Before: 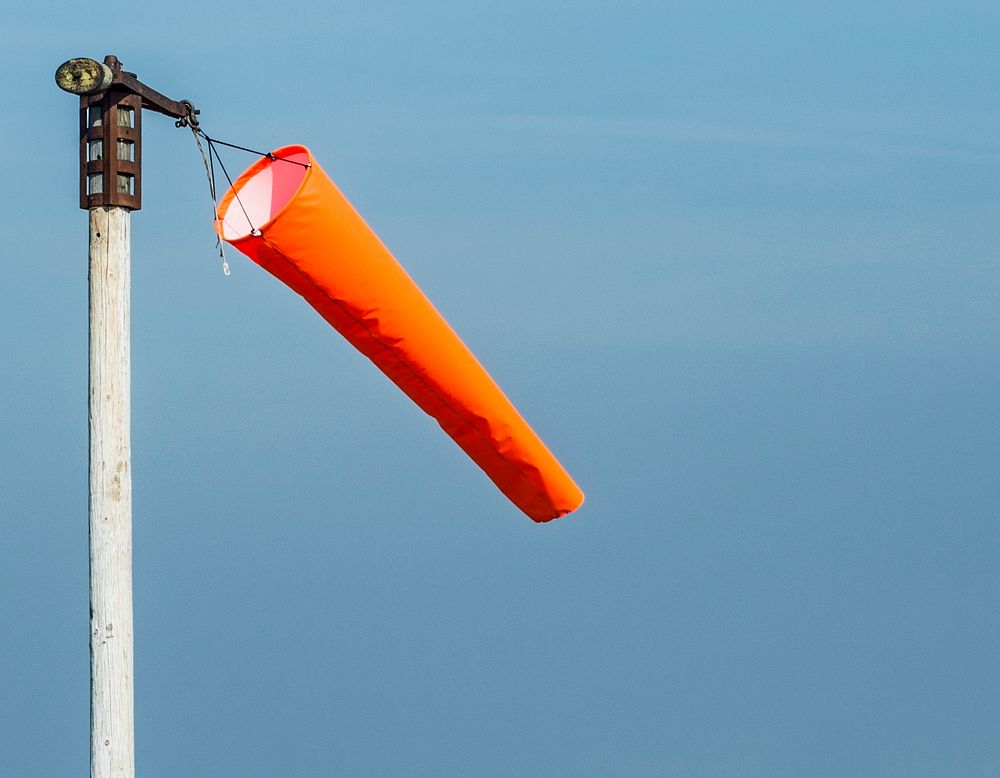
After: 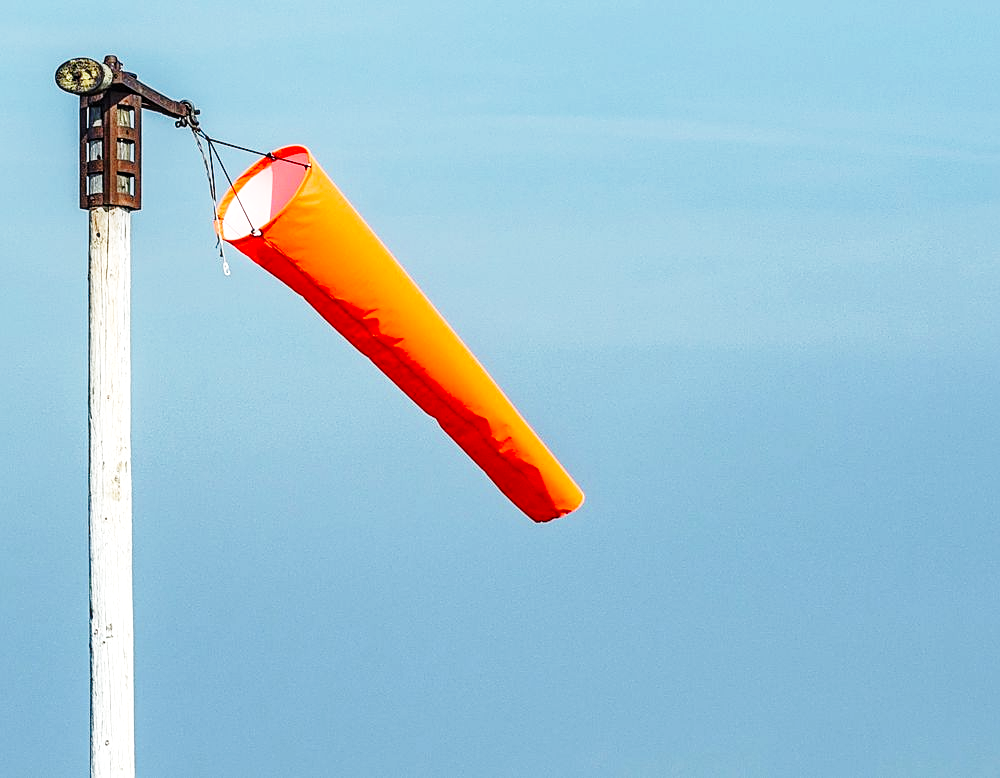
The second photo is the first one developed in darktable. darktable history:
local contrast: on, module defaults
sharpen: on, module defaults
shadows and highlights: shadows 25.95, highlights -25.48
base curve: curves: ch0 [(0, 0) (0.028, 0.03) (0.121, 0.232) (0.46, 0.748) (0.859, 0.968) (1, 1)], preserve colors none
